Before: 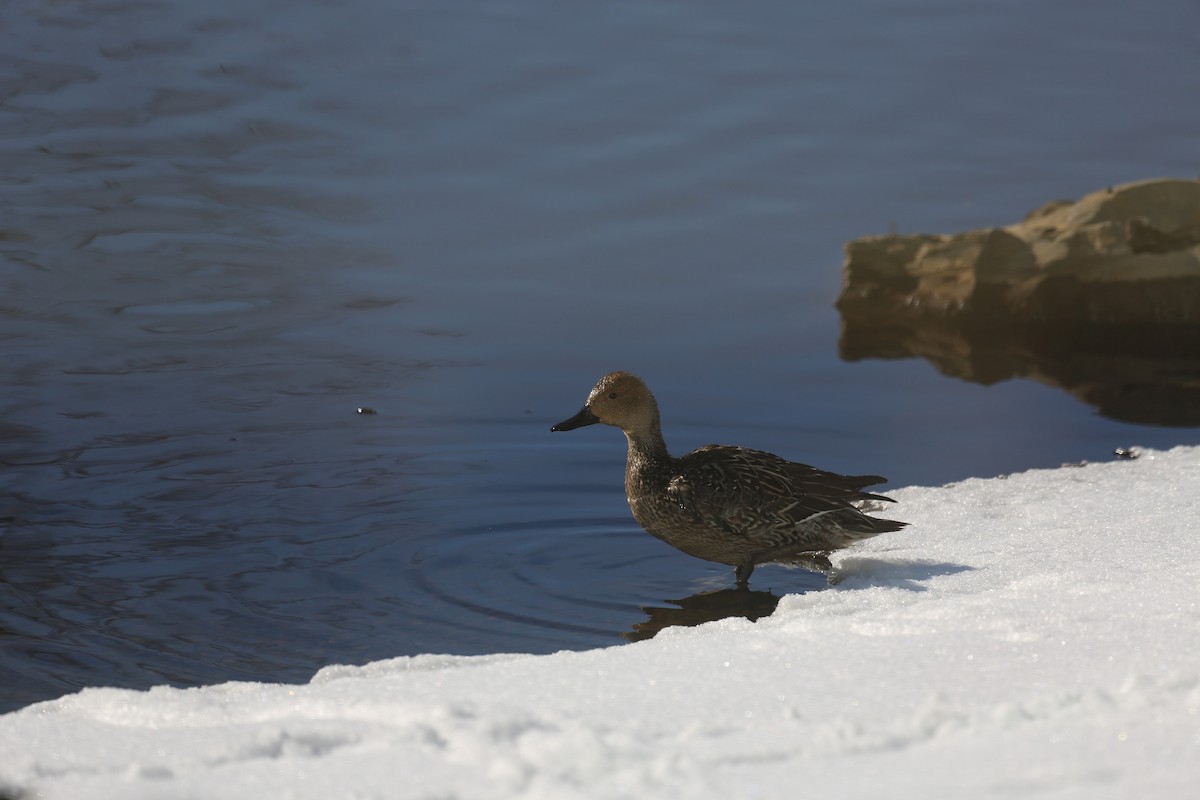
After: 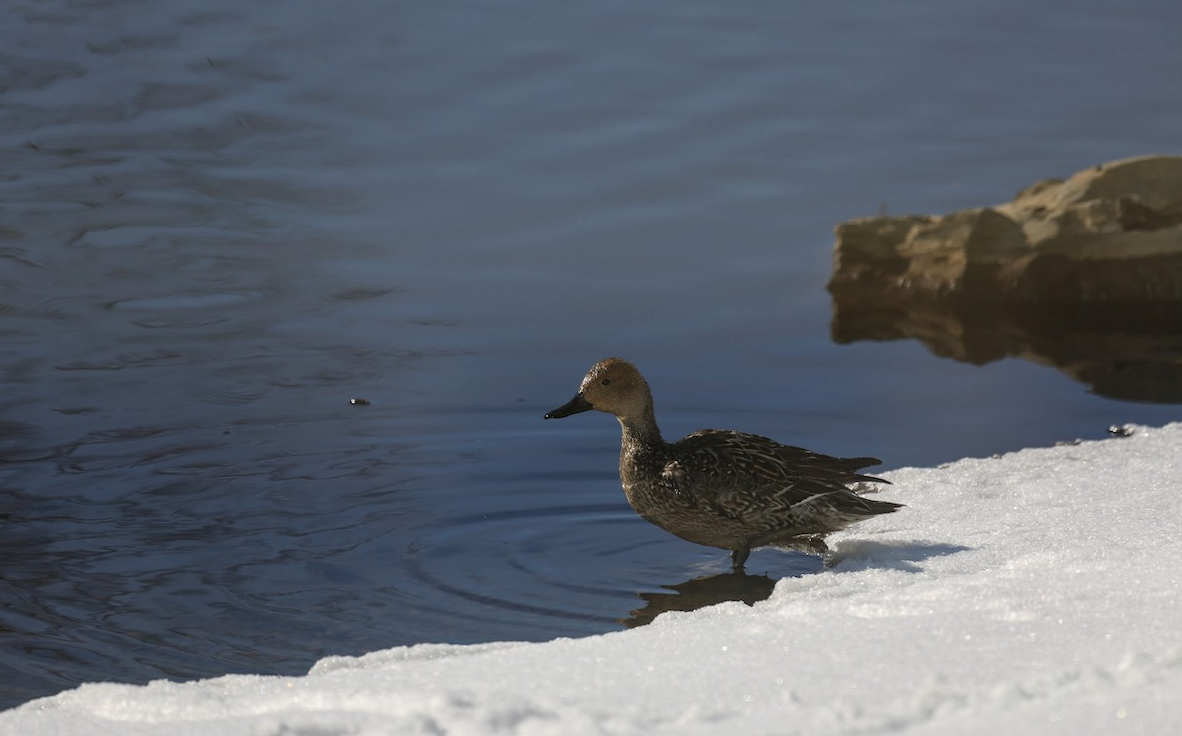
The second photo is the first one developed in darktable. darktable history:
local contrast: on, module defaults
crop: top 0.448%, right 0.264%, bottom 5.045%
rotate and perspective: rotation -1°, crop left 0.011, crop right 0.989, crop top 0.025, crop bottom 0.975
